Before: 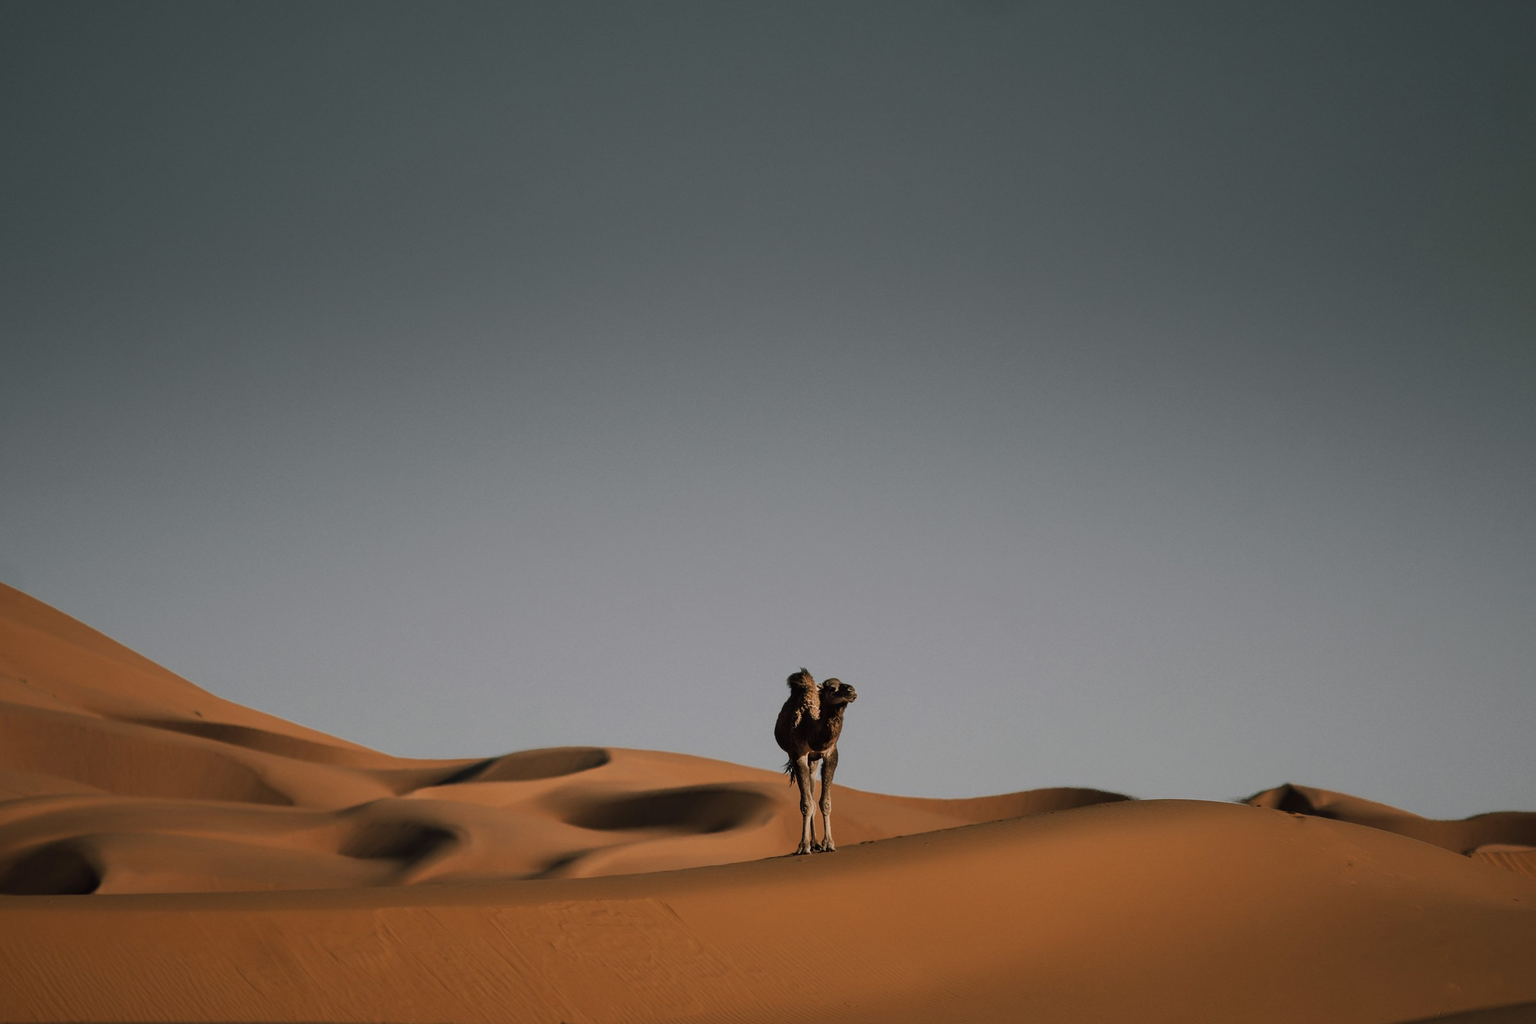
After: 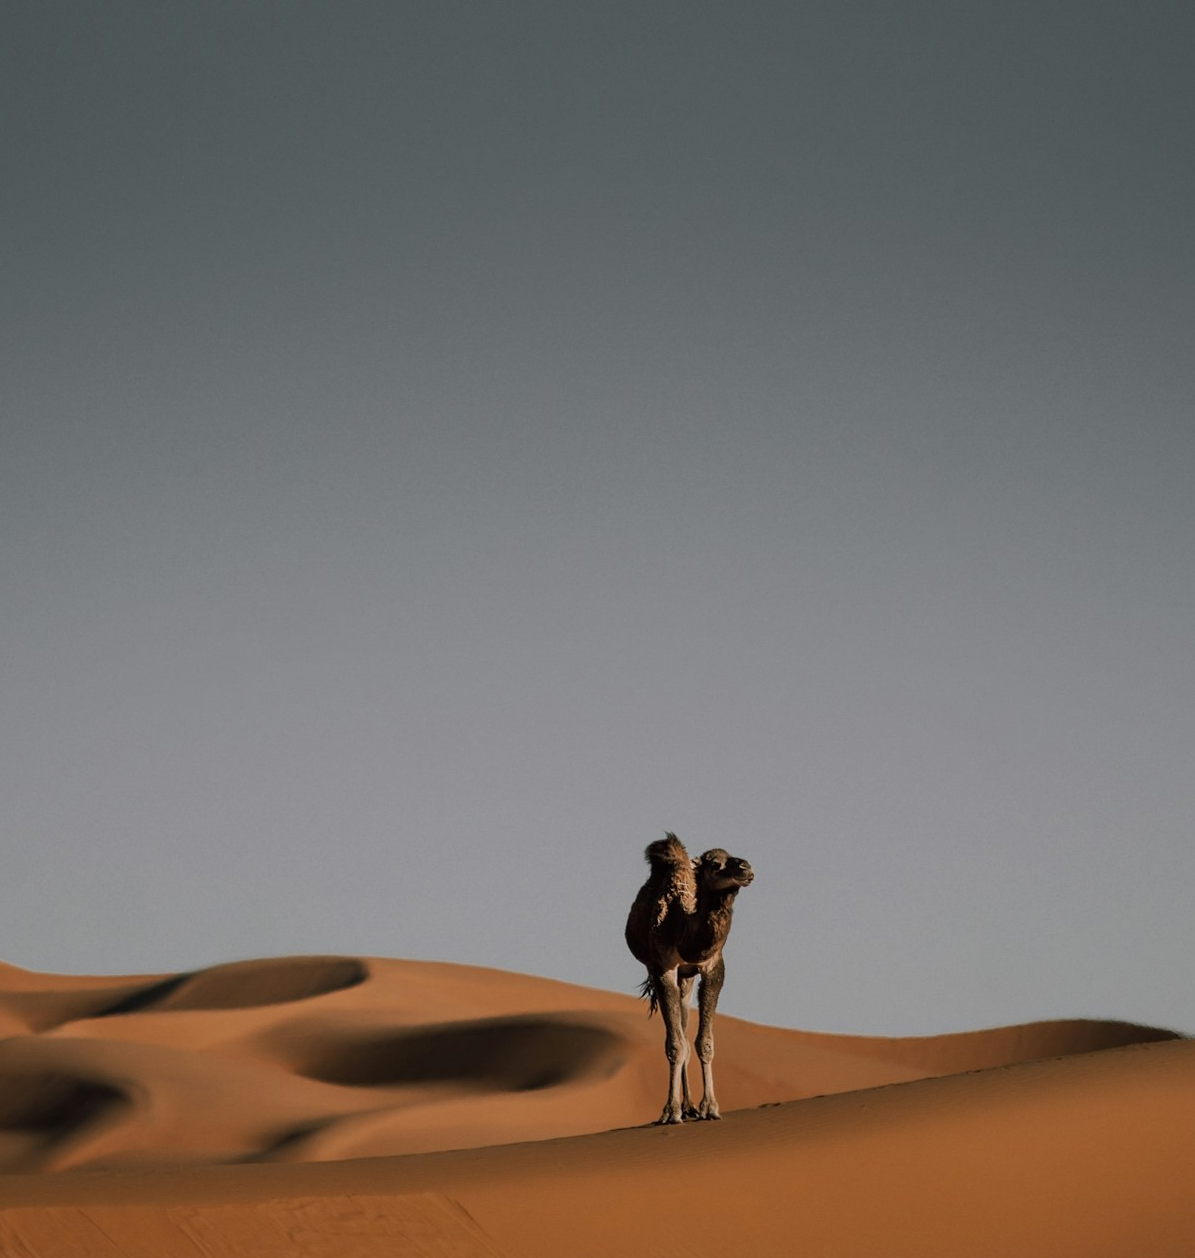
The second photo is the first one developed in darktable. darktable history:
exposure: black level correction 0.001, compensate exposure bias true, compensate highlight preservation false
crop and rotate: angle 0.024°, left 24.38%, top 13.217%, right 25.76%, bottom 8.084%
